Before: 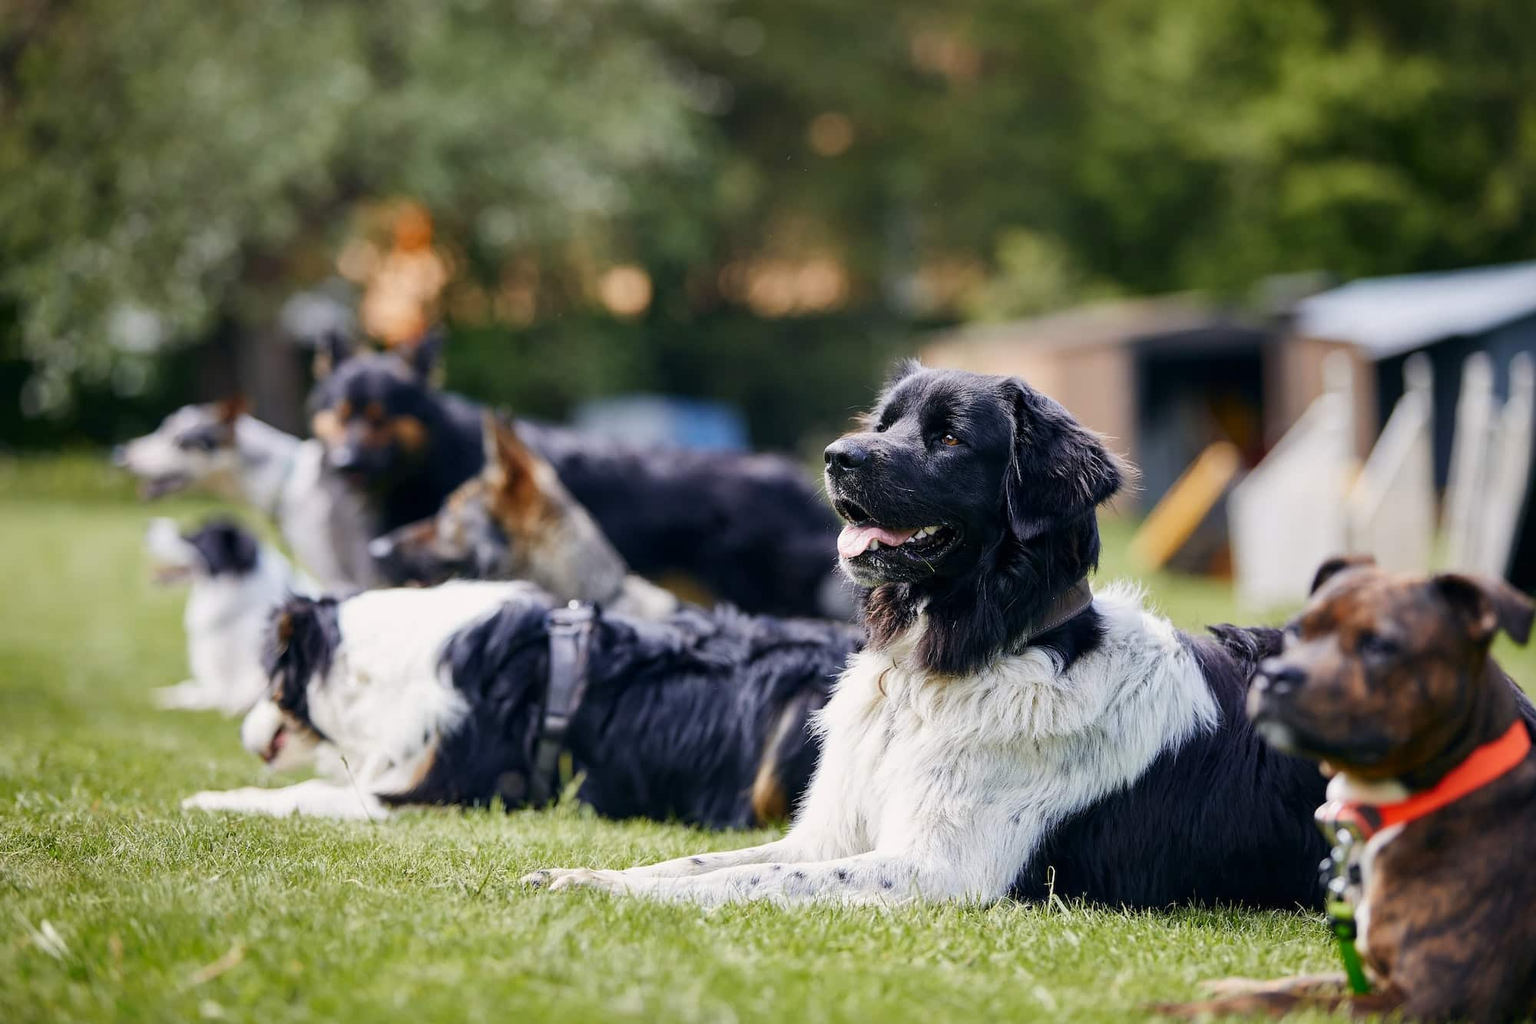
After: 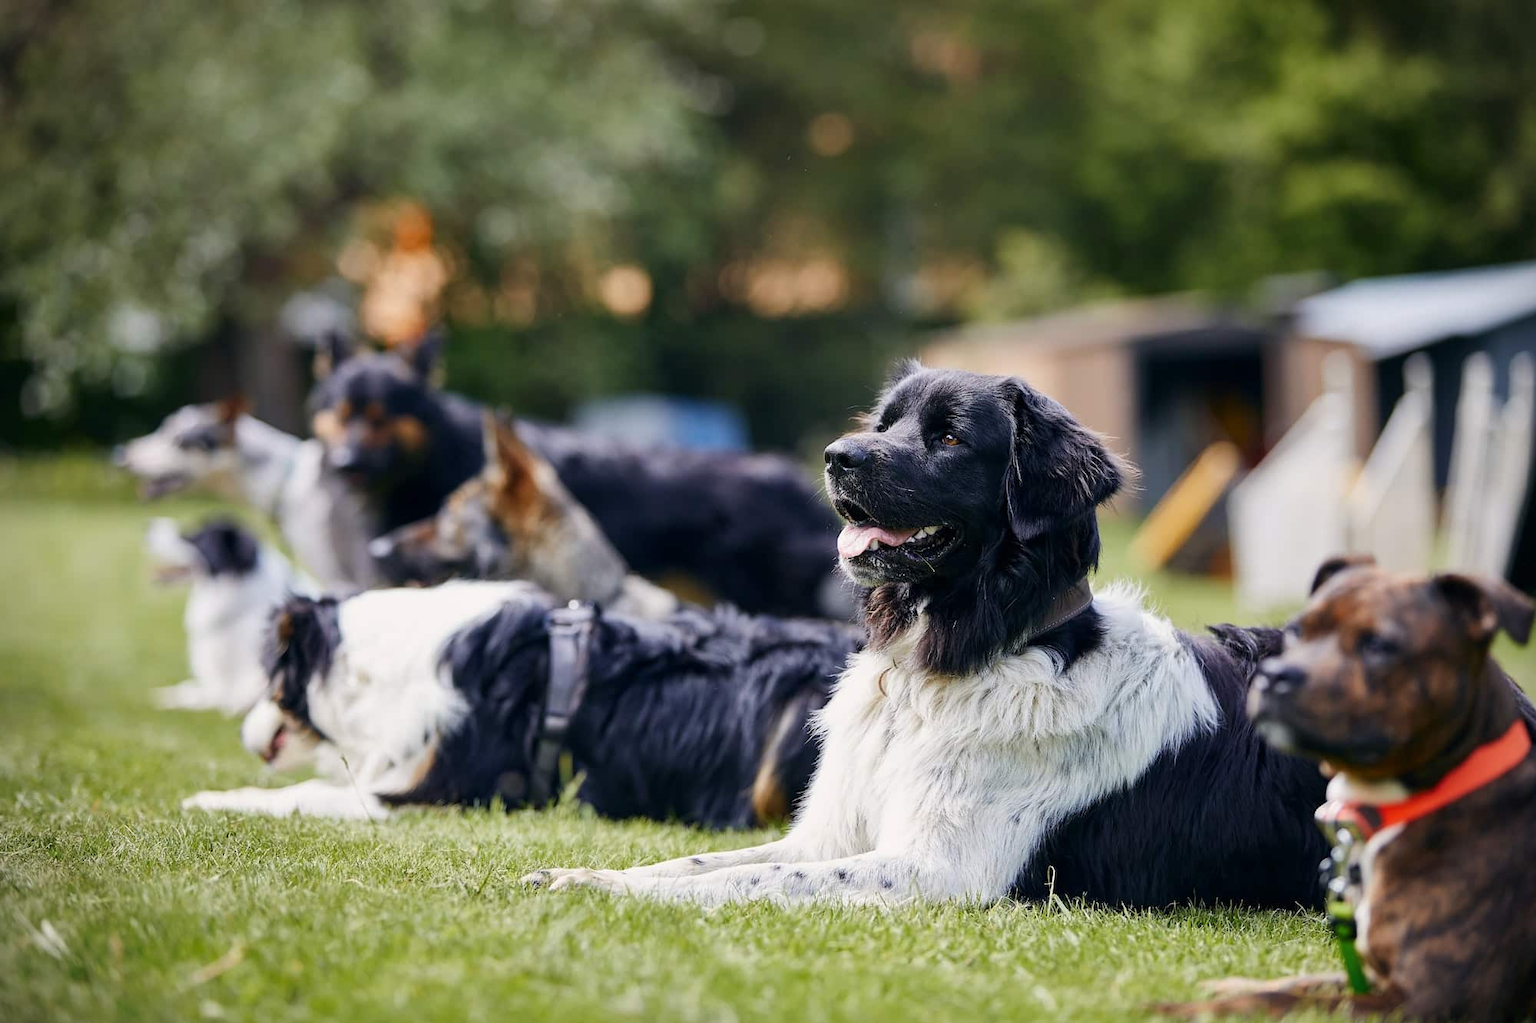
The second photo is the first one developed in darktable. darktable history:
vignetting: fall-off start 91.79%
